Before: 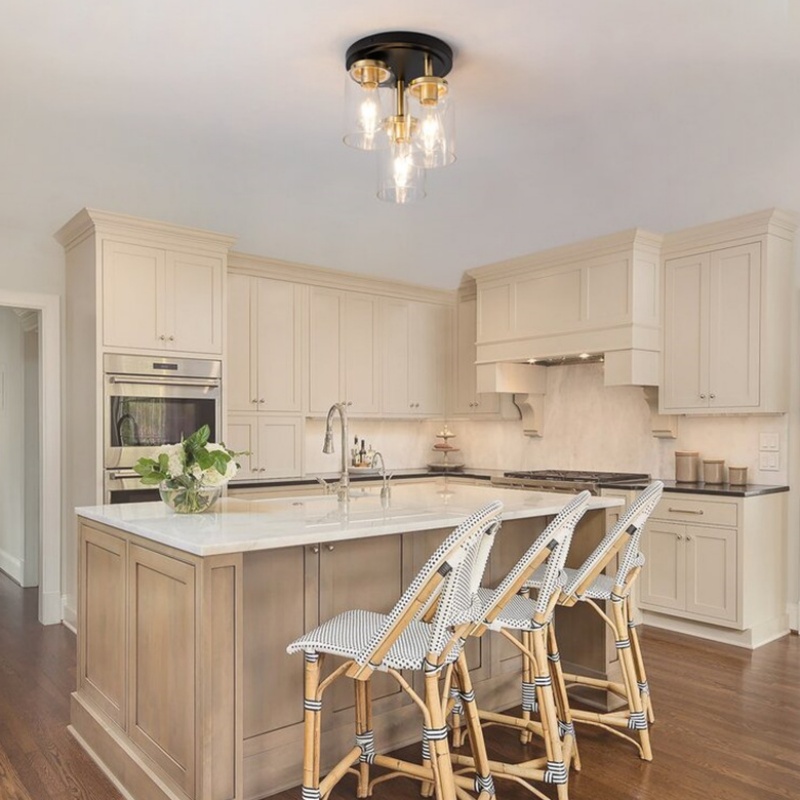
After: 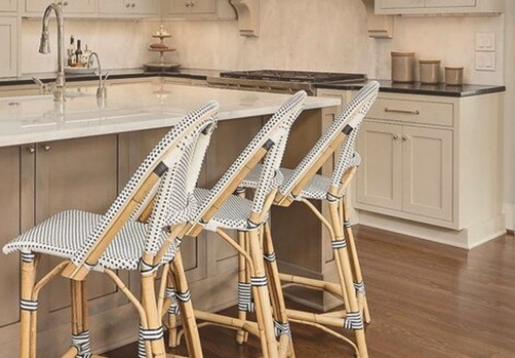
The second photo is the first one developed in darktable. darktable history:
crop and rotate: left 35.509%, top 50.238%, bottom 4.934%
white balance: red 1.009, blue 0.985
shadows and highlights: low approximation 0.01, soften with gaussian
